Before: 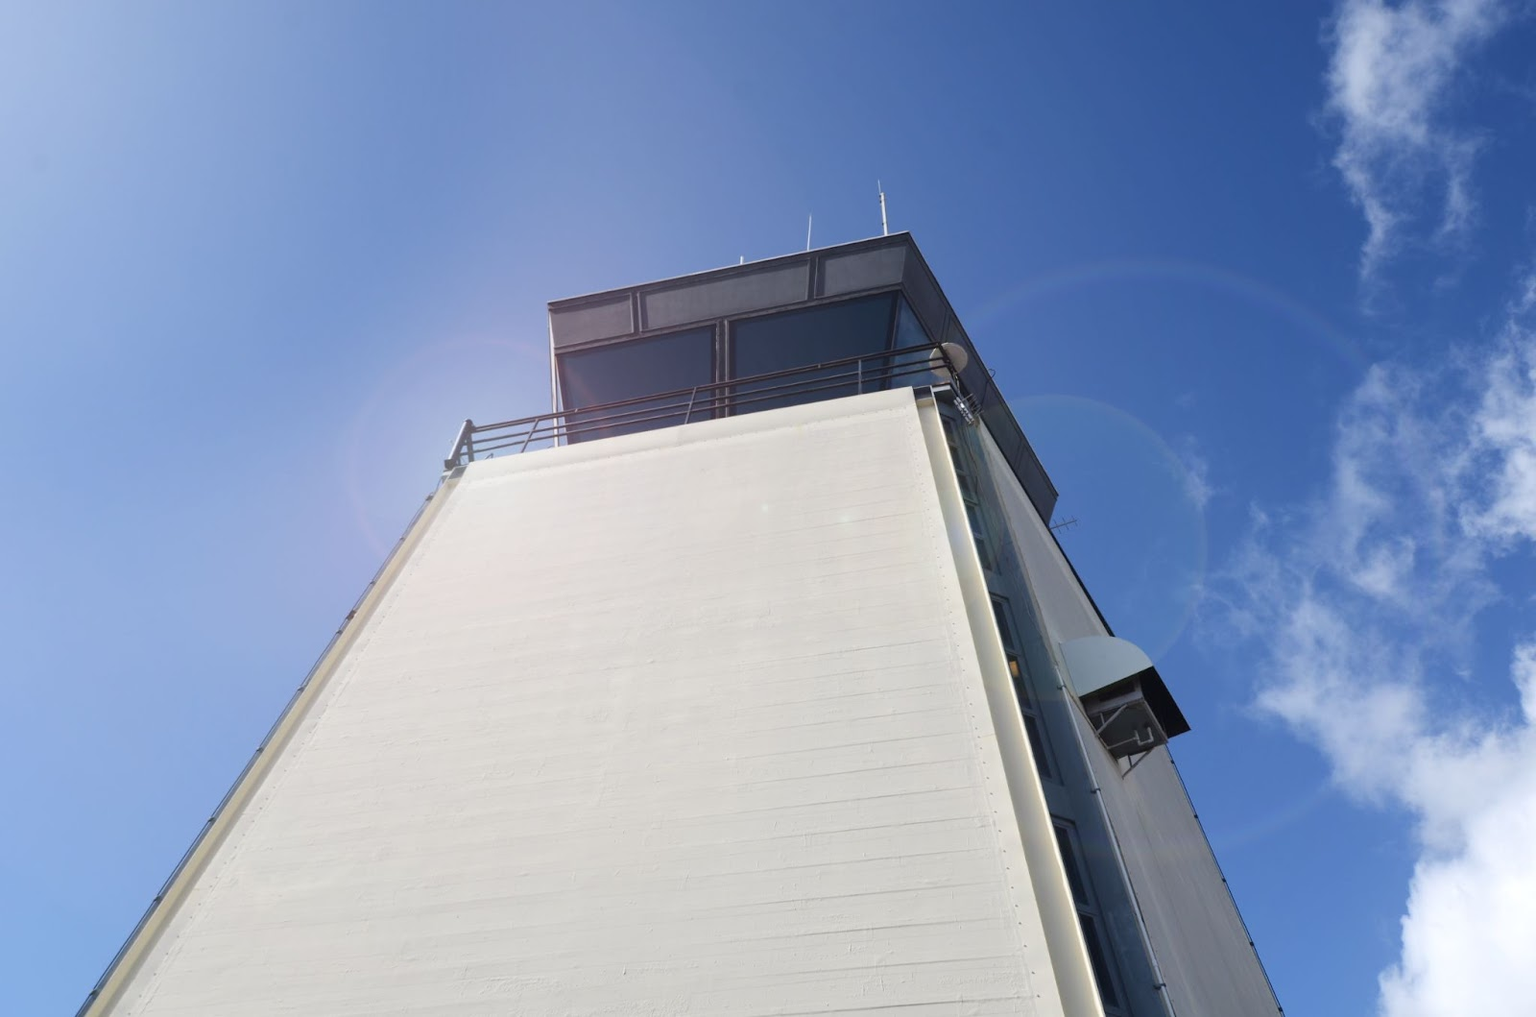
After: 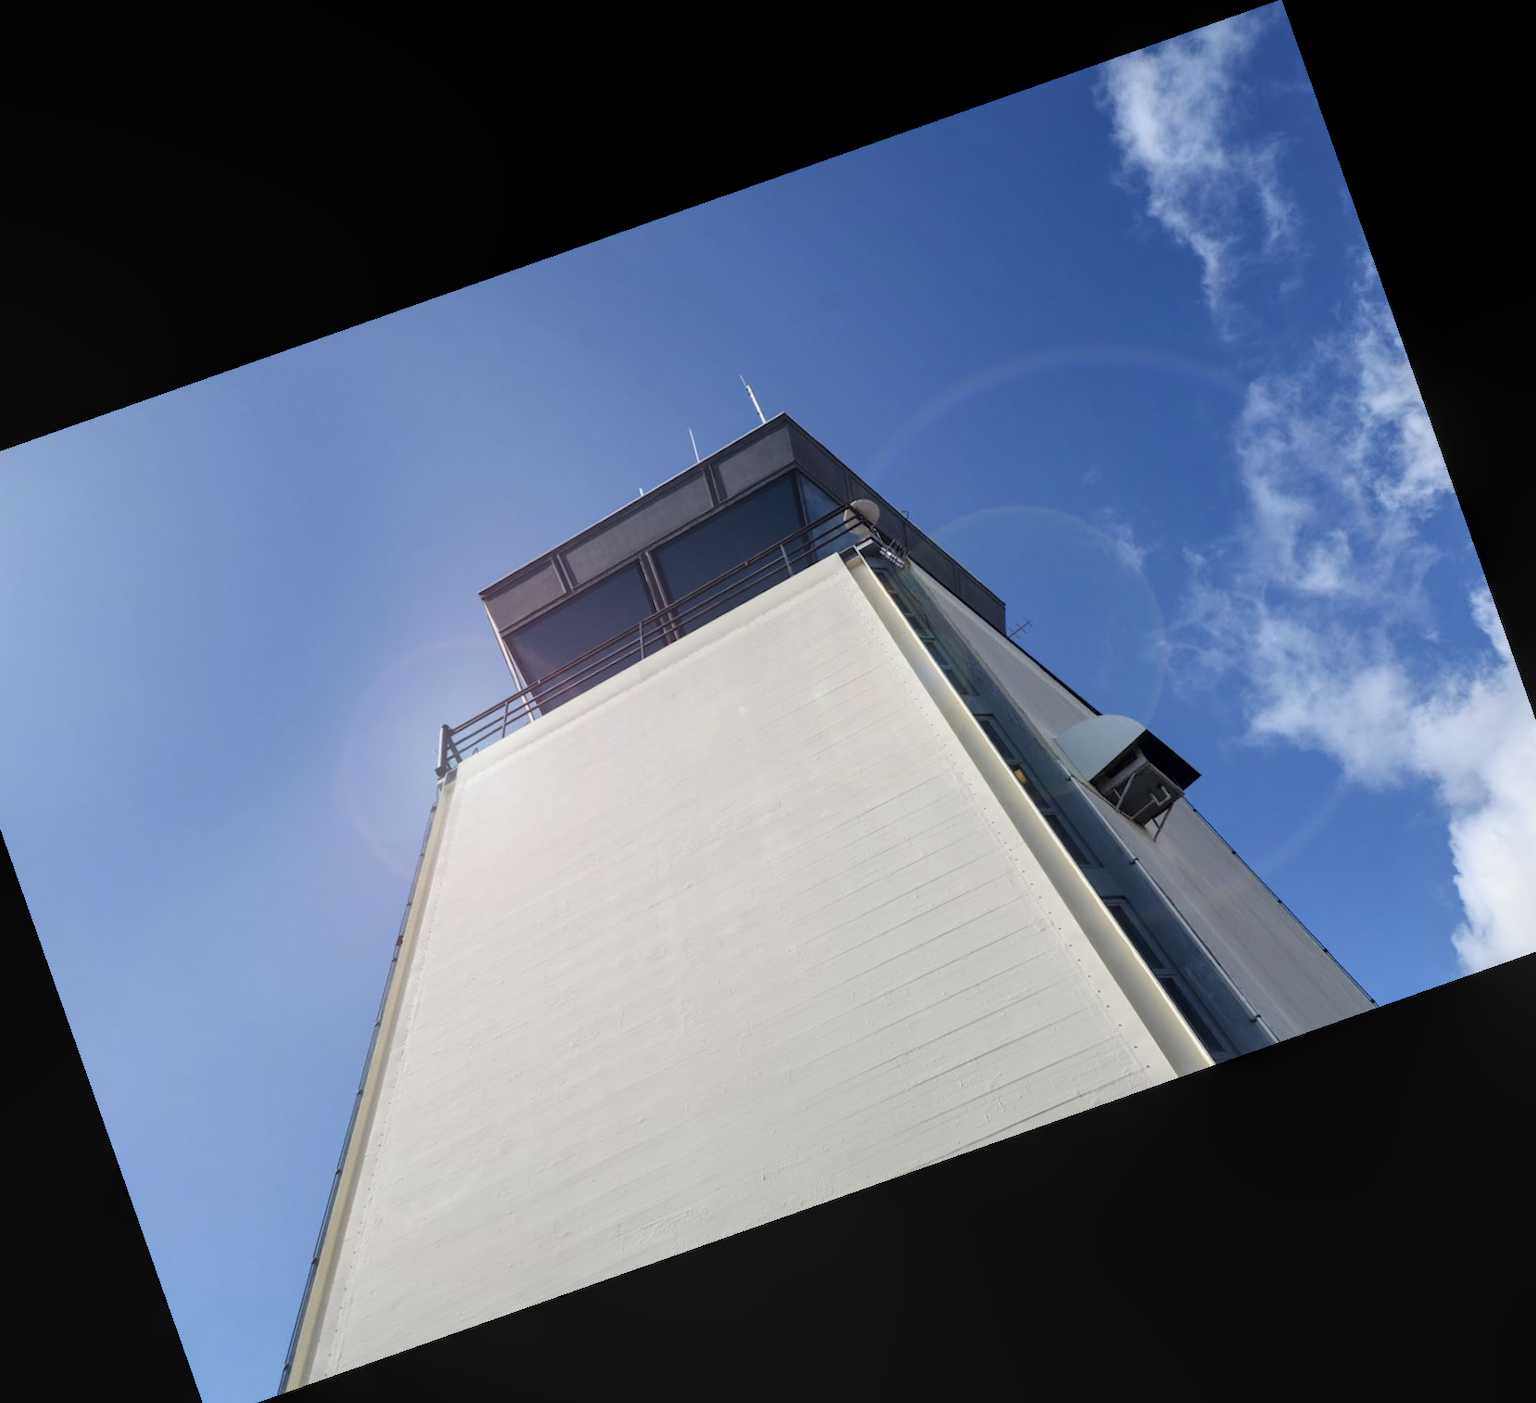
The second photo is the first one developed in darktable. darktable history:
local contrast: on, module defaults
crop and rotate: angle 19.43°, left 6.812%, right 4.125%, bottom 1.087%
